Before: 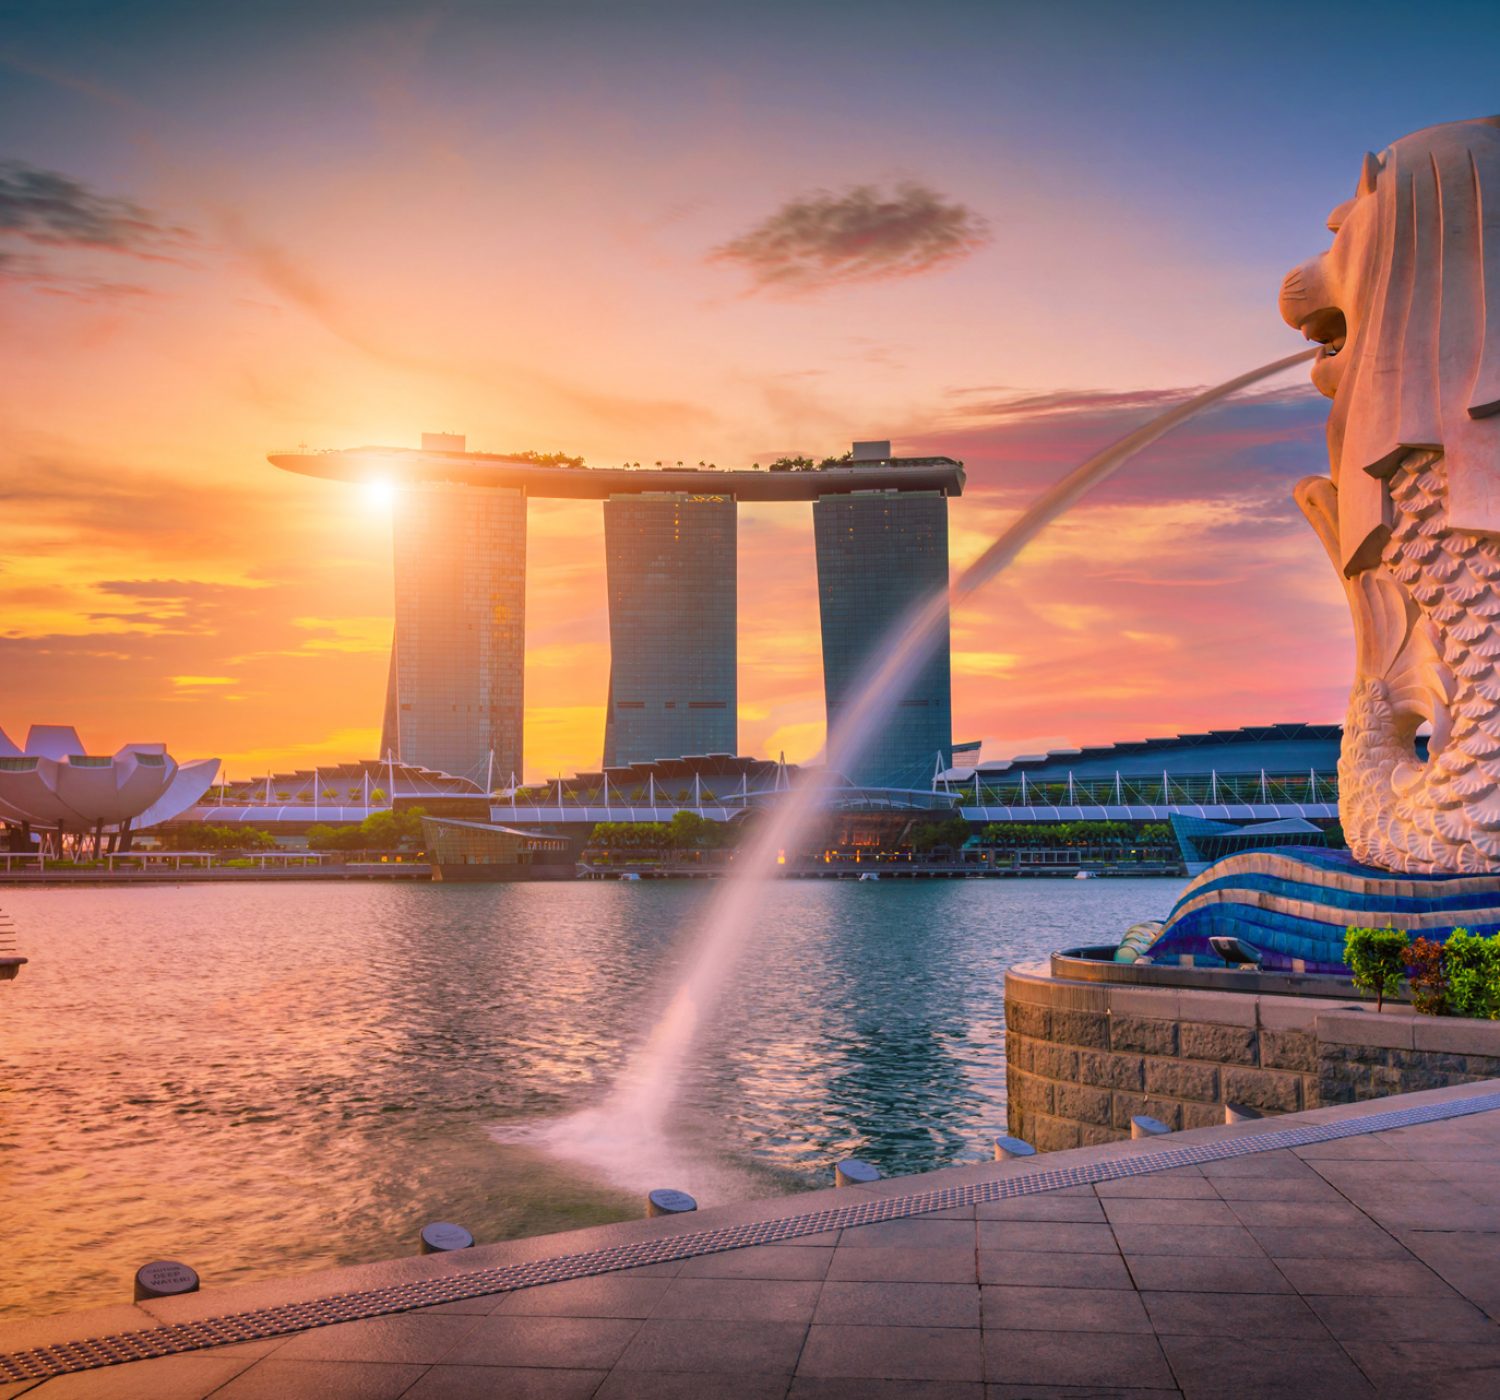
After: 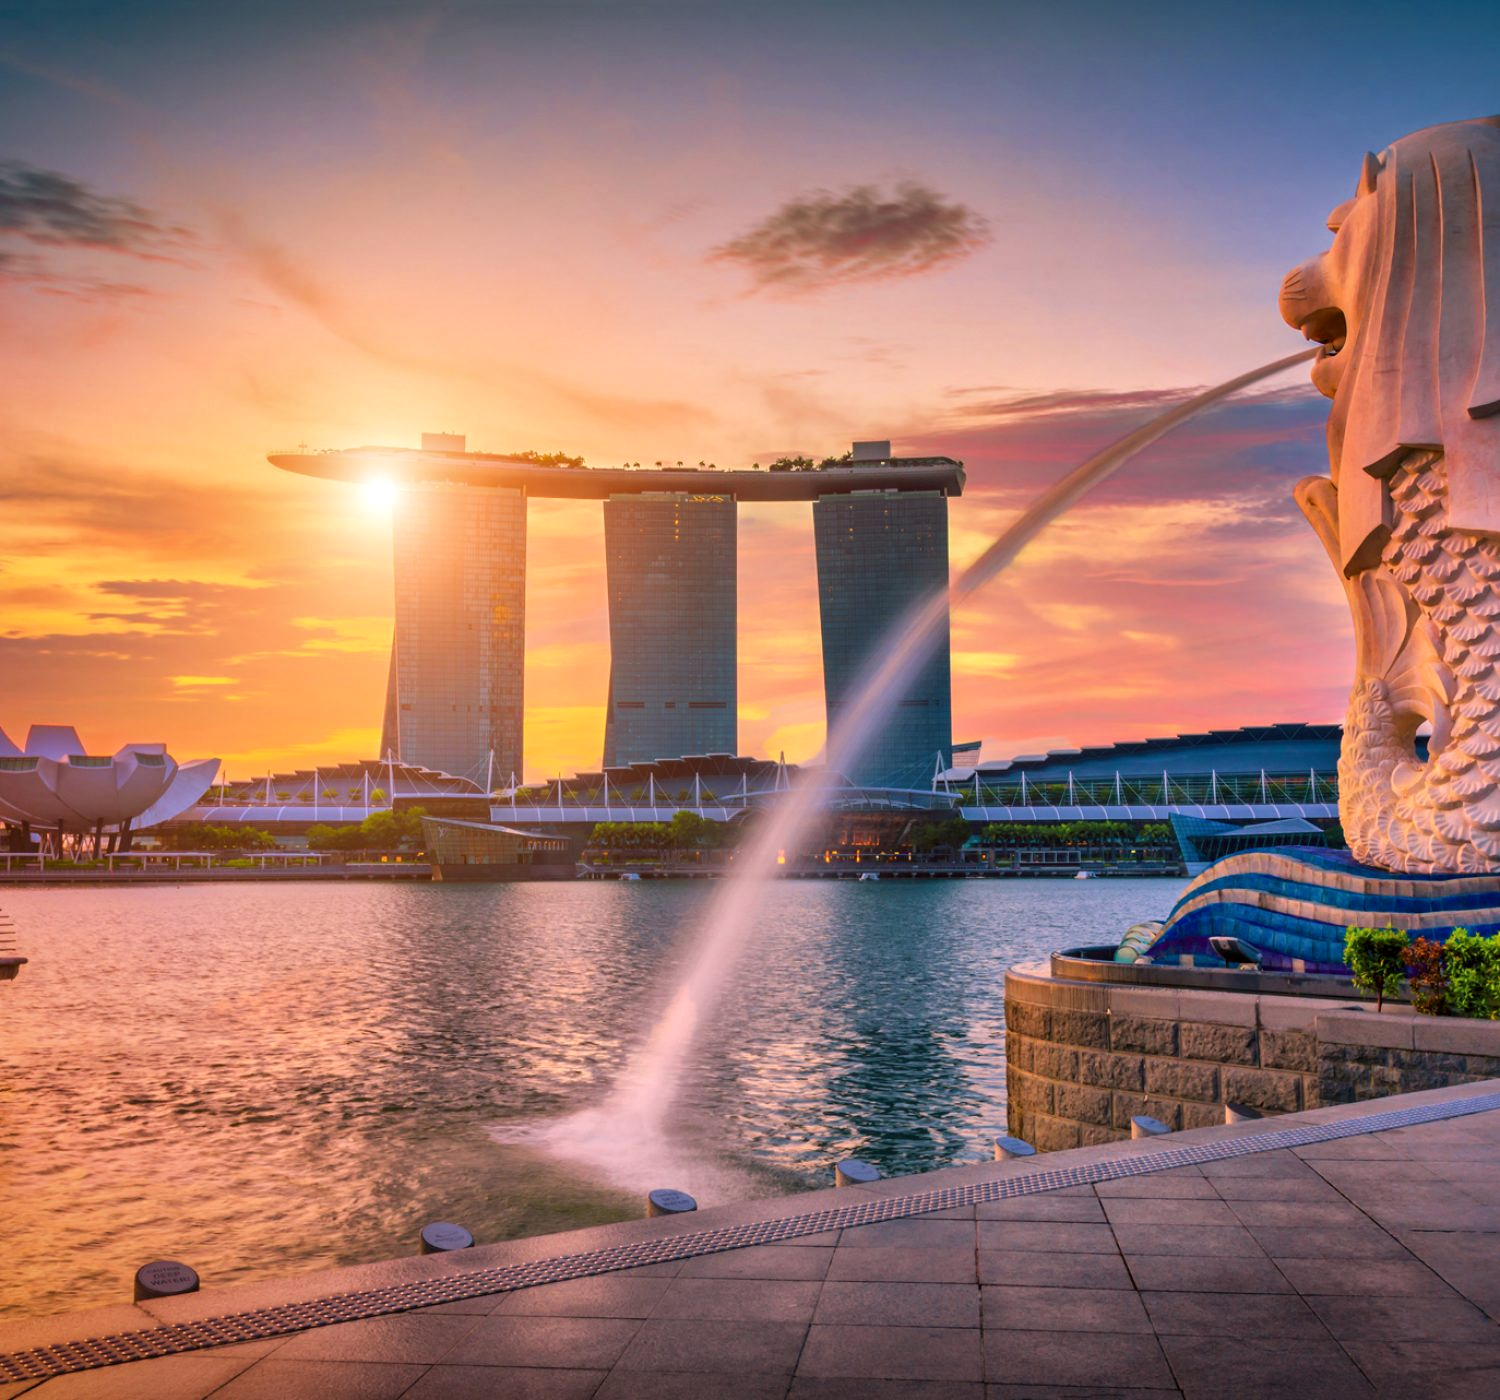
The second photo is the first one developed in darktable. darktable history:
local contrast: mode bilateral grid, contrast 19, coarseness 51, detail 130%, midtone range 0.2
